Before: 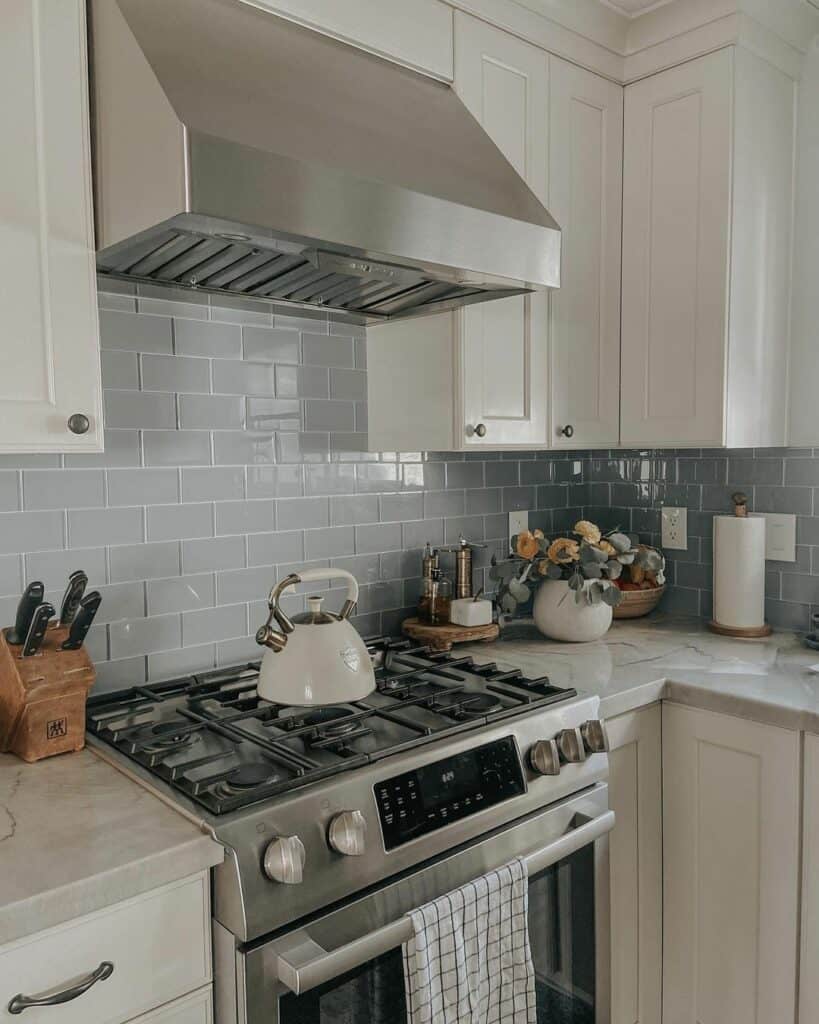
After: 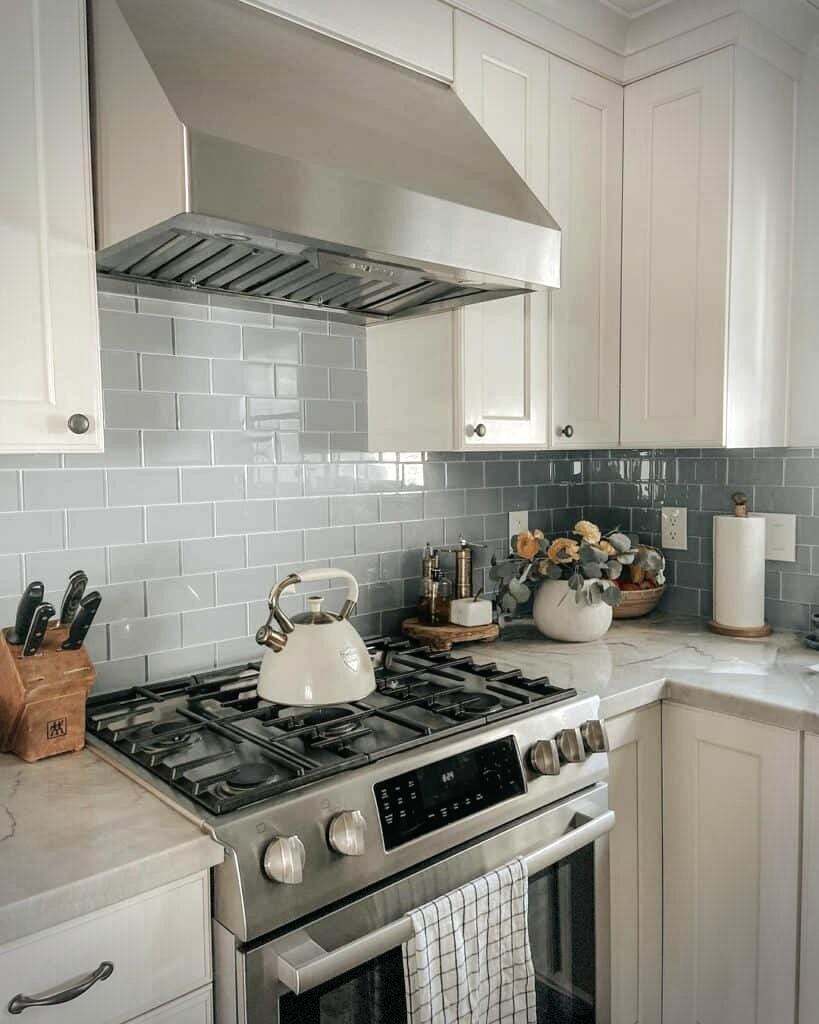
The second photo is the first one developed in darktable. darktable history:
vignetting: fall-off start 73.69%, dithering 8-bit output, unbound false
tone equalizer: -8 EV -0.75 EV, -7 EV -0.725 EV, -6 EV -0.572 EV, -5 EV -0.423 EV, -3 EV 0.386 EV, -2 EV 0.6 EV, -1 EV 0.684 EV, +0 EV 0.72 EV
